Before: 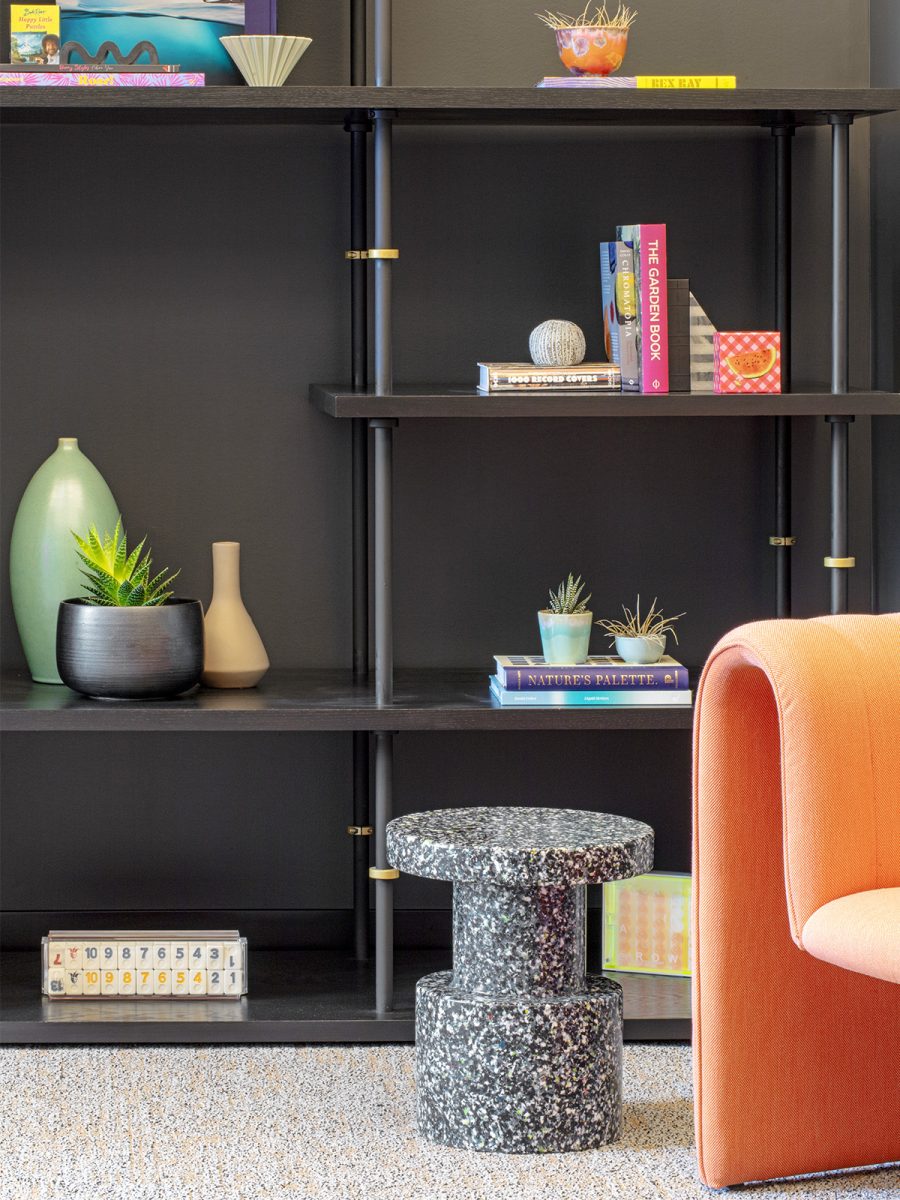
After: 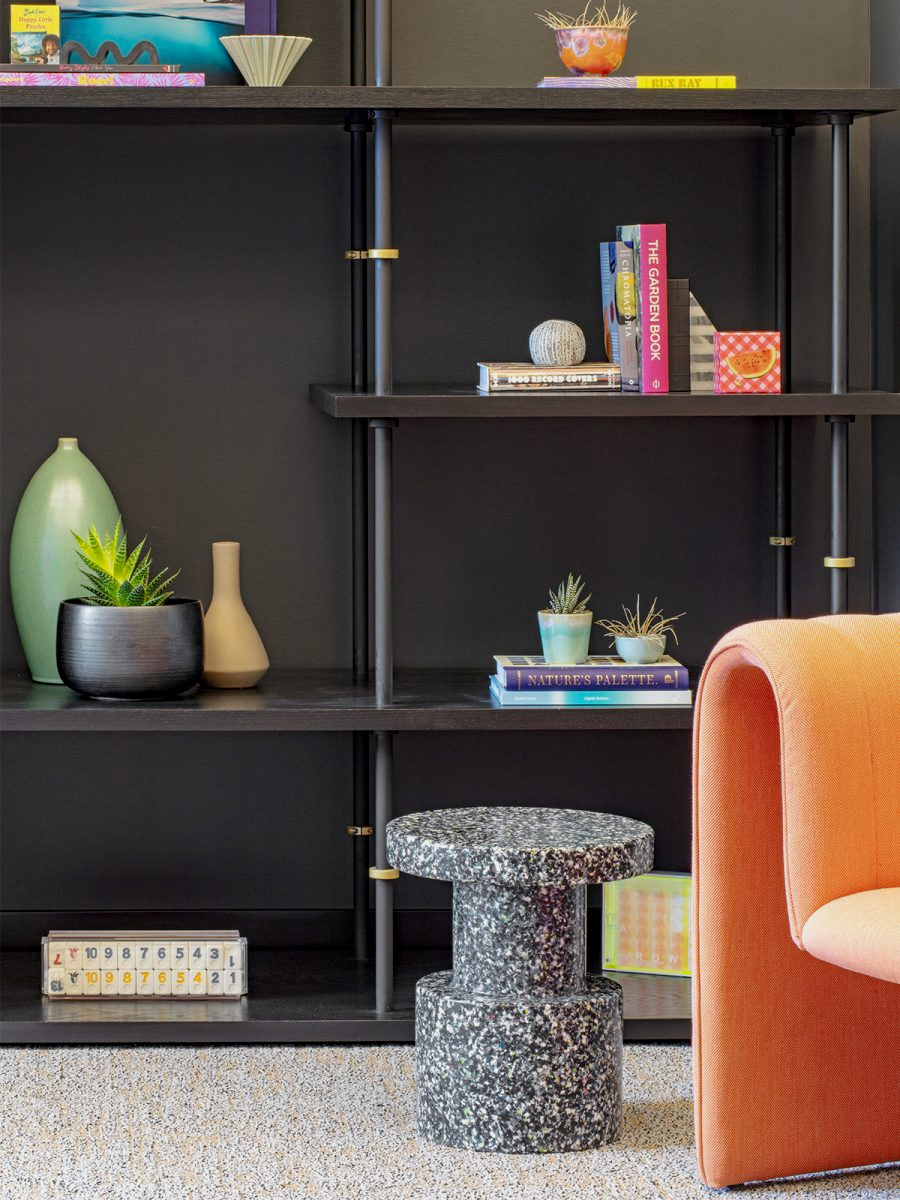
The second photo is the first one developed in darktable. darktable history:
exposure: exposure -0.183 EV, compensate highlight preservation false
haze removal: compatibility mode true, adaptive false
